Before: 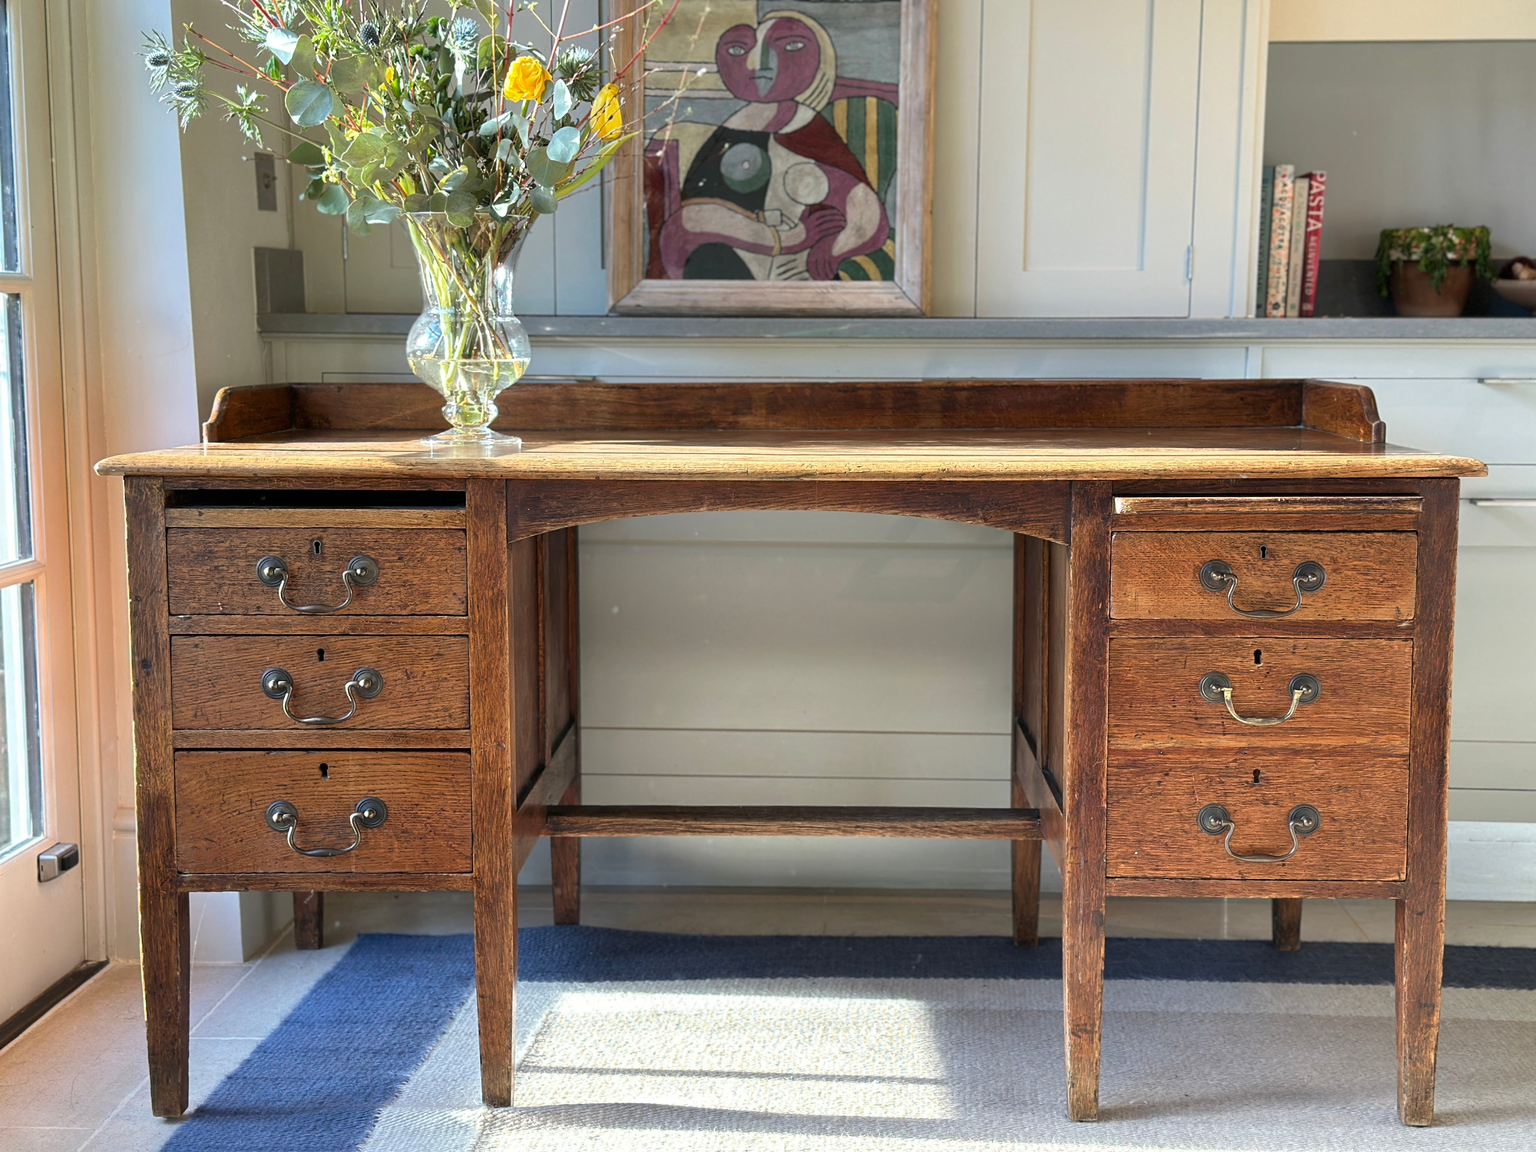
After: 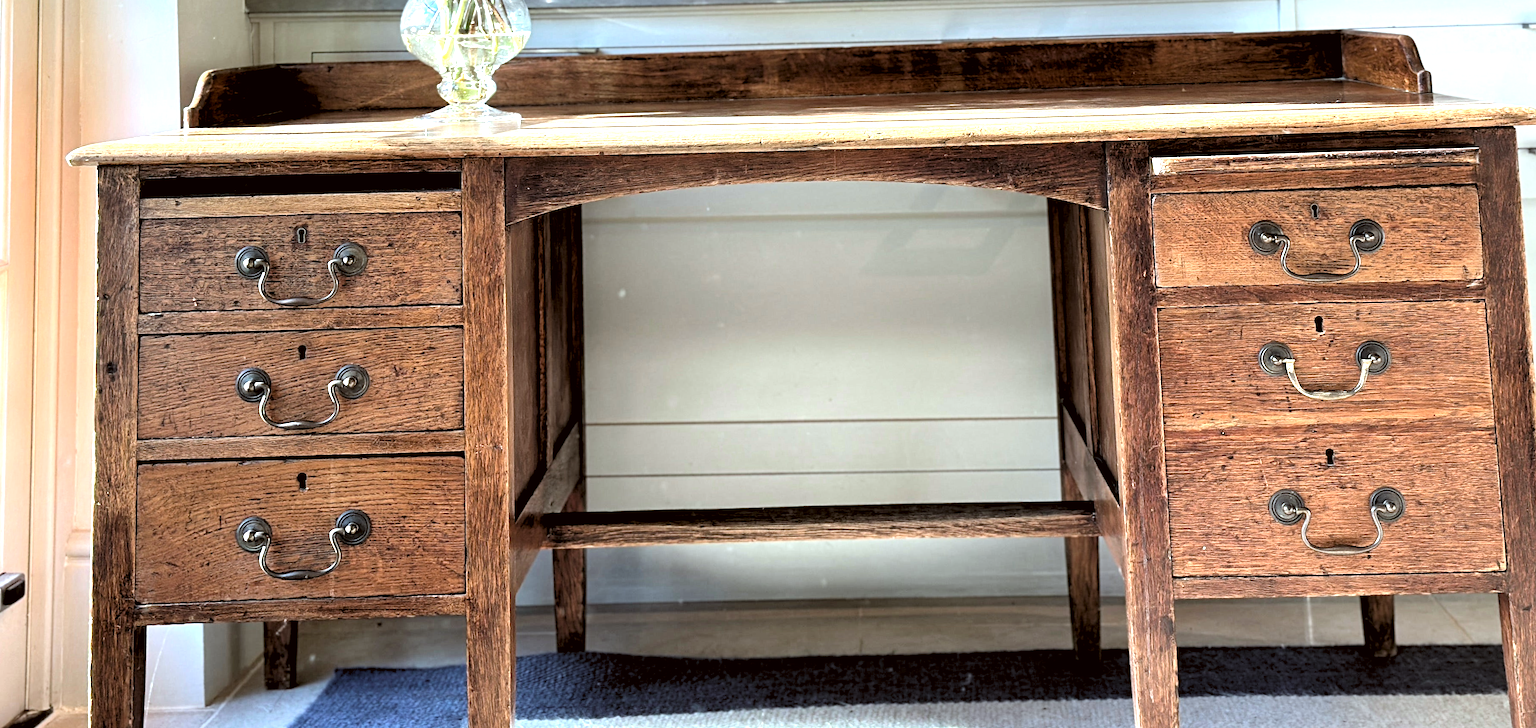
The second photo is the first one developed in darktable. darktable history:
rotate and perspective: rotation -1.68°, lens shift (vertical) -0.146, crop left 0.049, crop right 0.912, crop top 0.032, crop bottom 0.96
rgb levels: levels [[0.034, 0.472, 0.904], [0, 0.5, 1], [0, 0.5, 1]]
crop and rotate: top 25.357%, bottom 13.942%
contrast brightness saturation: contrast 0.11, saturation -0.17
color correction: highlights a* -3.28, highlights b* -6.24, shadows a* 3.1, shadows b* 5.19
exposure: black level correction 0, exposure 0.9 EV, compensate highlight preservation false
haze removal: compatibility mode true, adaptive false
